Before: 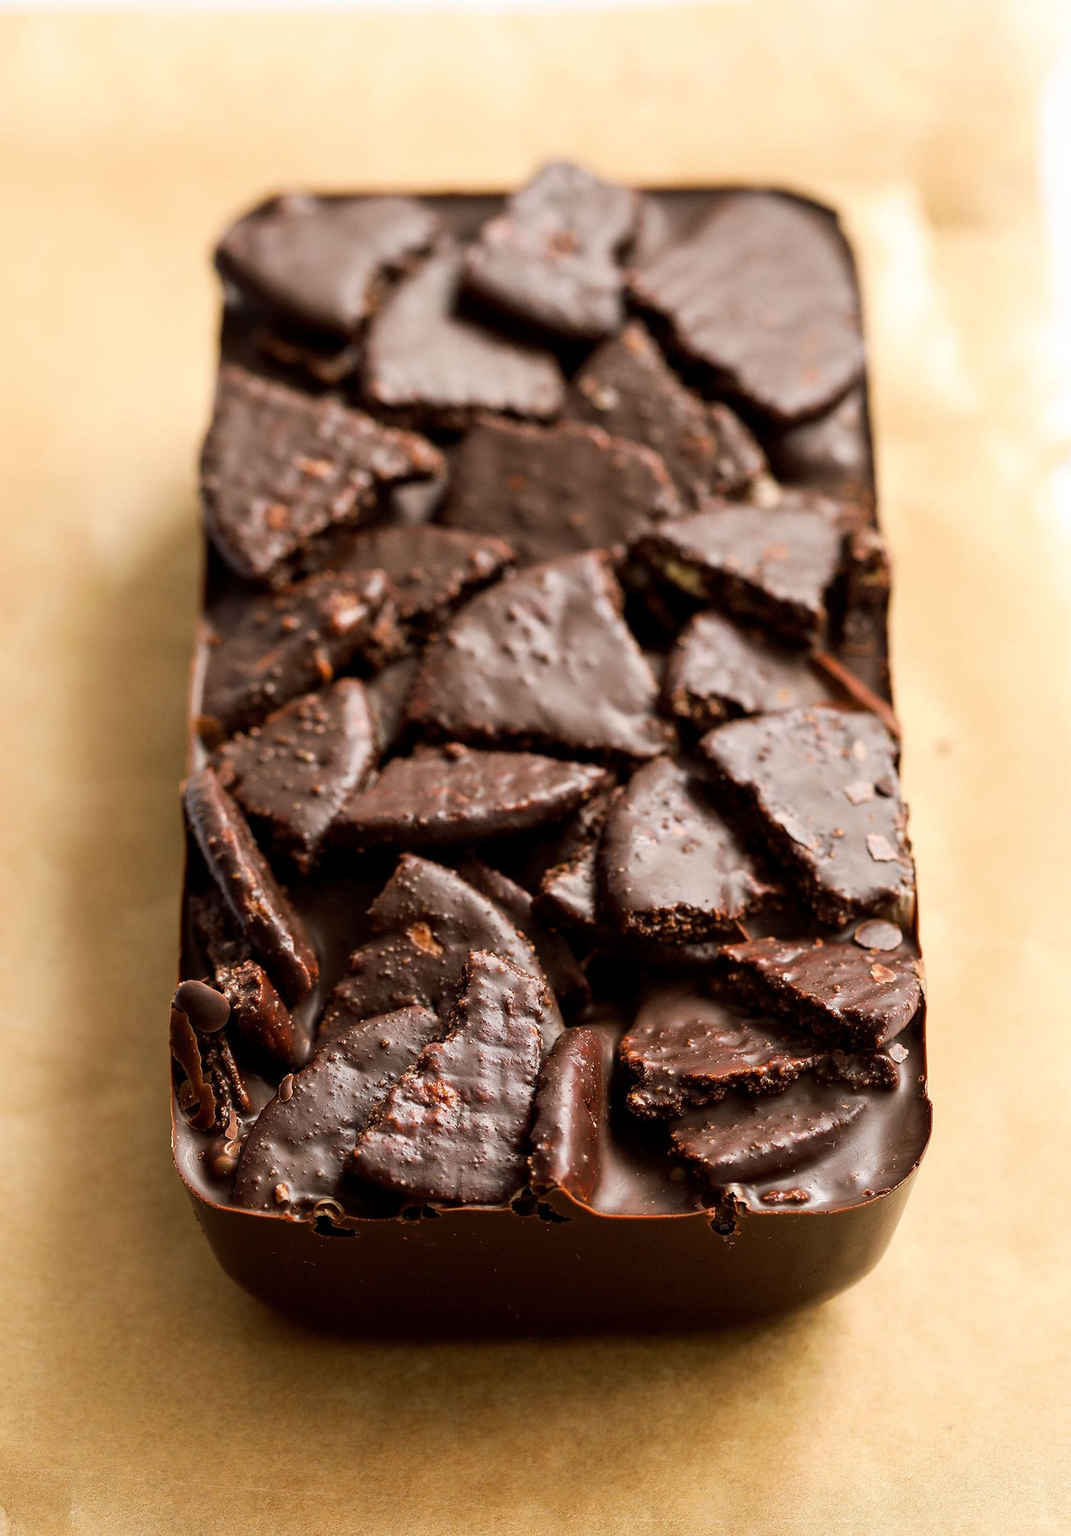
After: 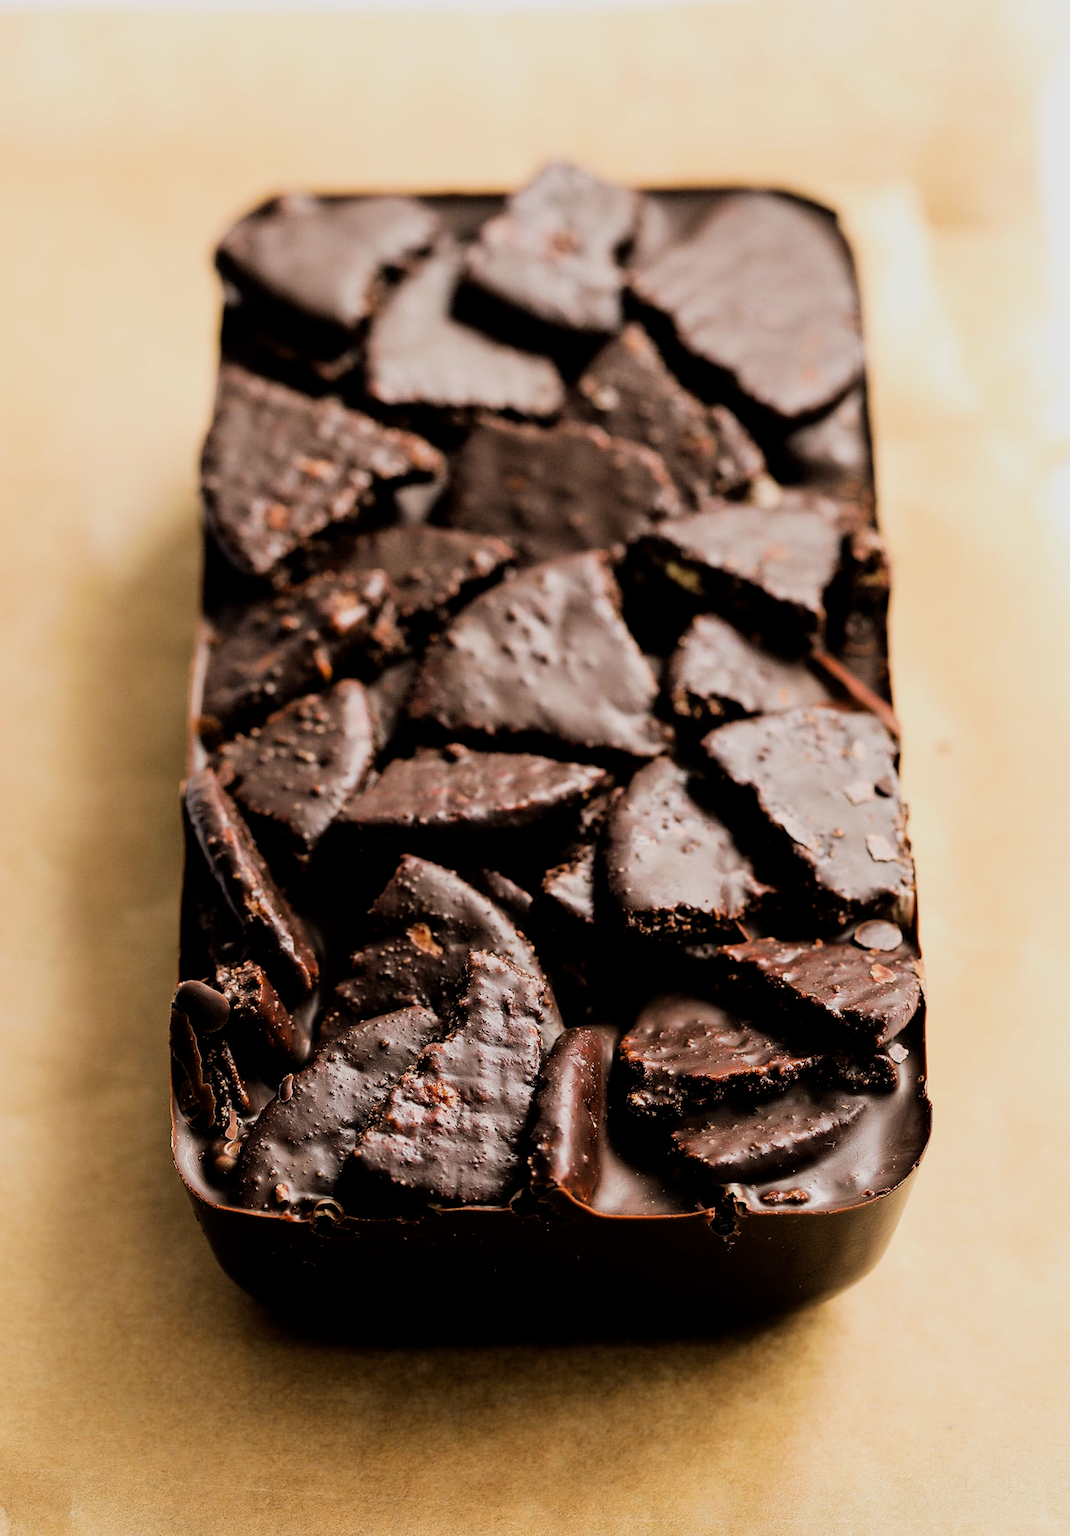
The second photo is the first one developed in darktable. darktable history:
filmic rgb: black relative exposure -5.02 EV, white relative exposure 3.96 EV, hardness 2.9, contrast 1.297, highlights saturation mix -9.86%
